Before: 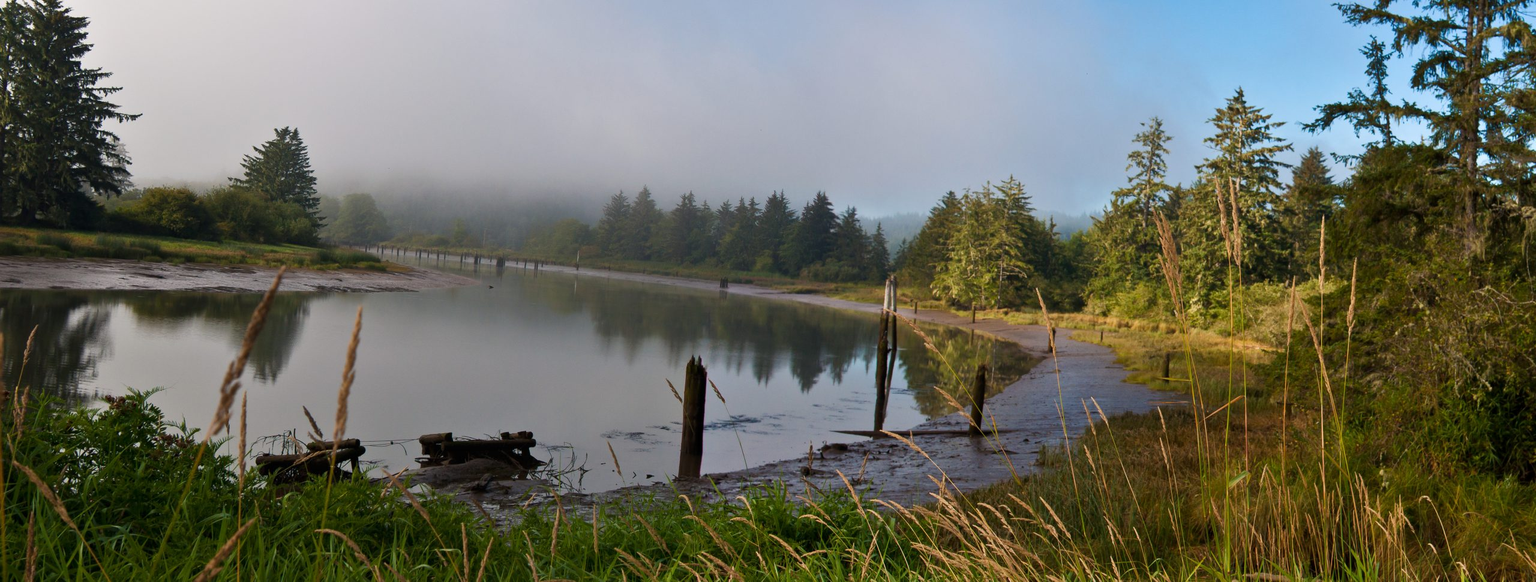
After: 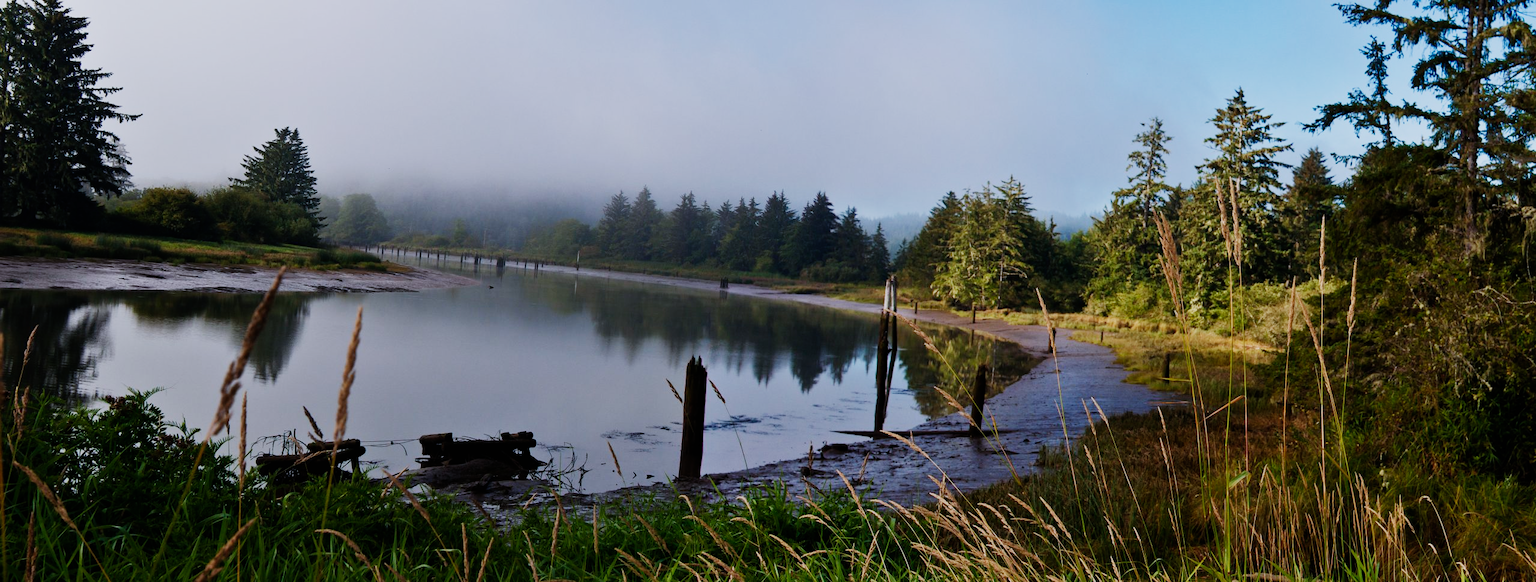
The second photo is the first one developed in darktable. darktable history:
color calibration: illuminant as shot in camera, x 0.37, y 0.382, temperature 4313.32 K
sigmoid: contrast 1.7, skew -0.2, preserve hue 0%, red attenuation 0.1, red rotation 0.035, green attenuation 0.1, green rotation -0.017, blue attenuation 0.15, blue rotation -0.052, base primaries Rec2020
